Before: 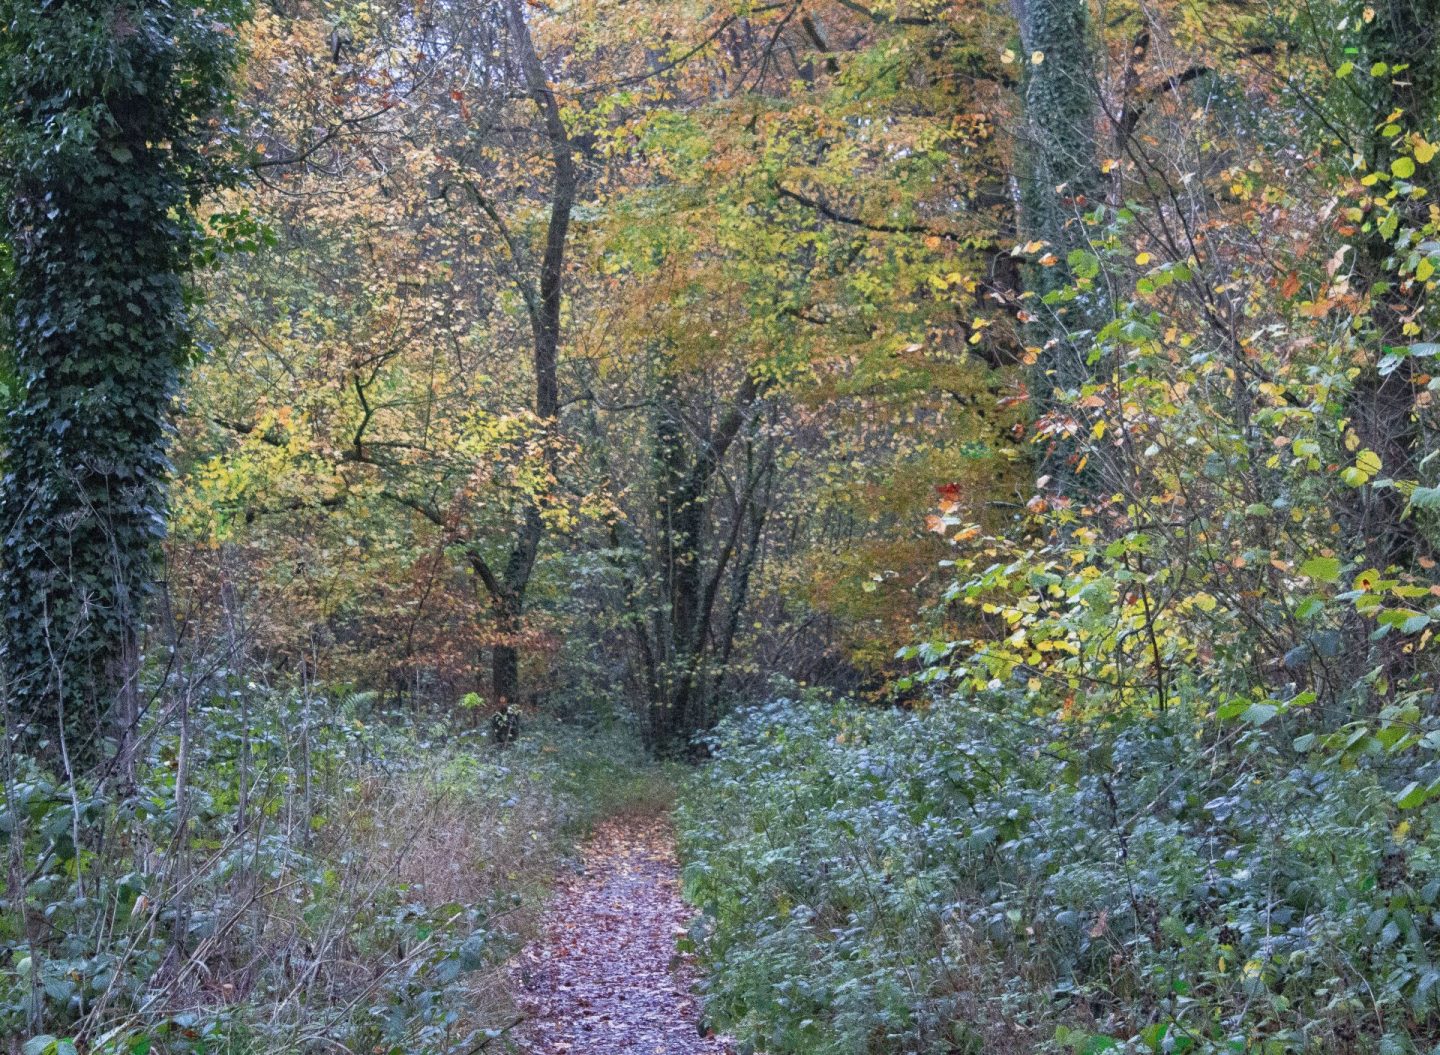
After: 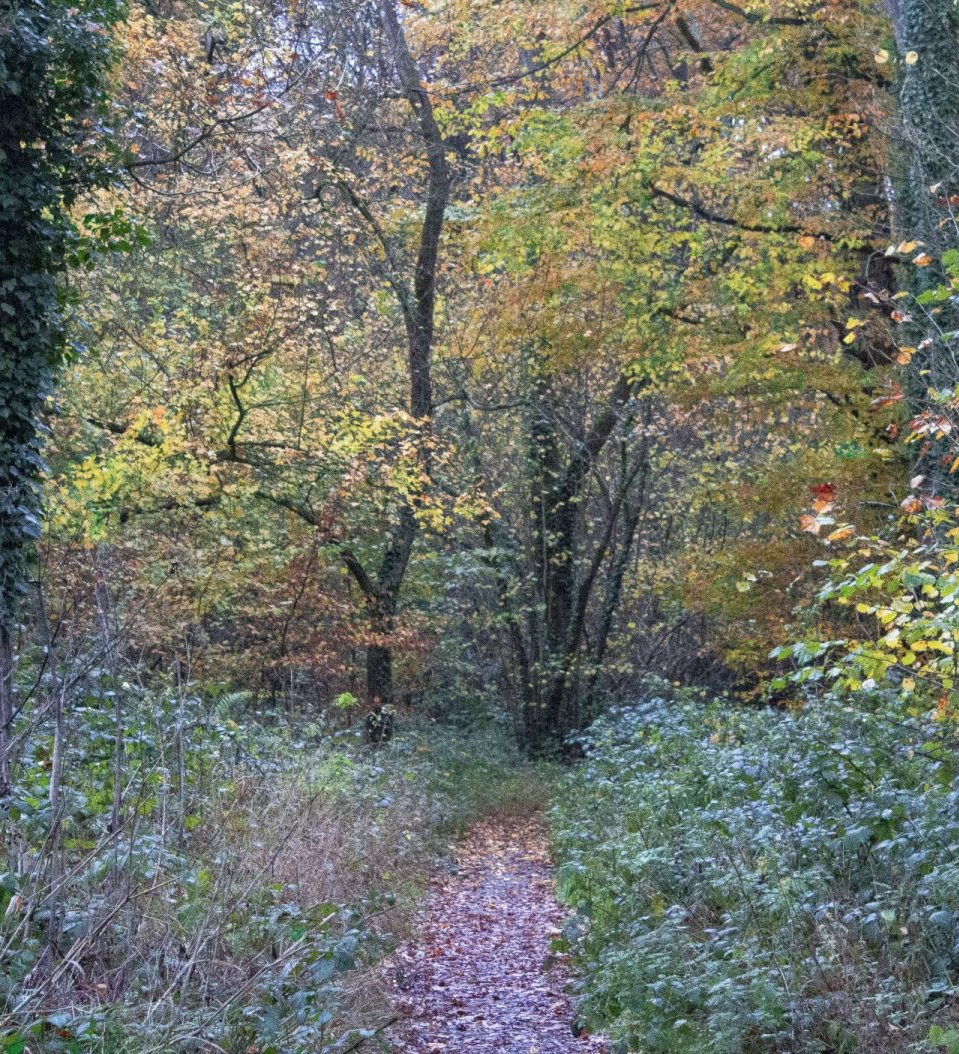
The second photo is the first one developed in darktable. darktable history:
local contrast: highlights 100%, shadows 100%, detail 120%, midtone range 0.2
crop and rotate: left 8.786%, right 24.548%
